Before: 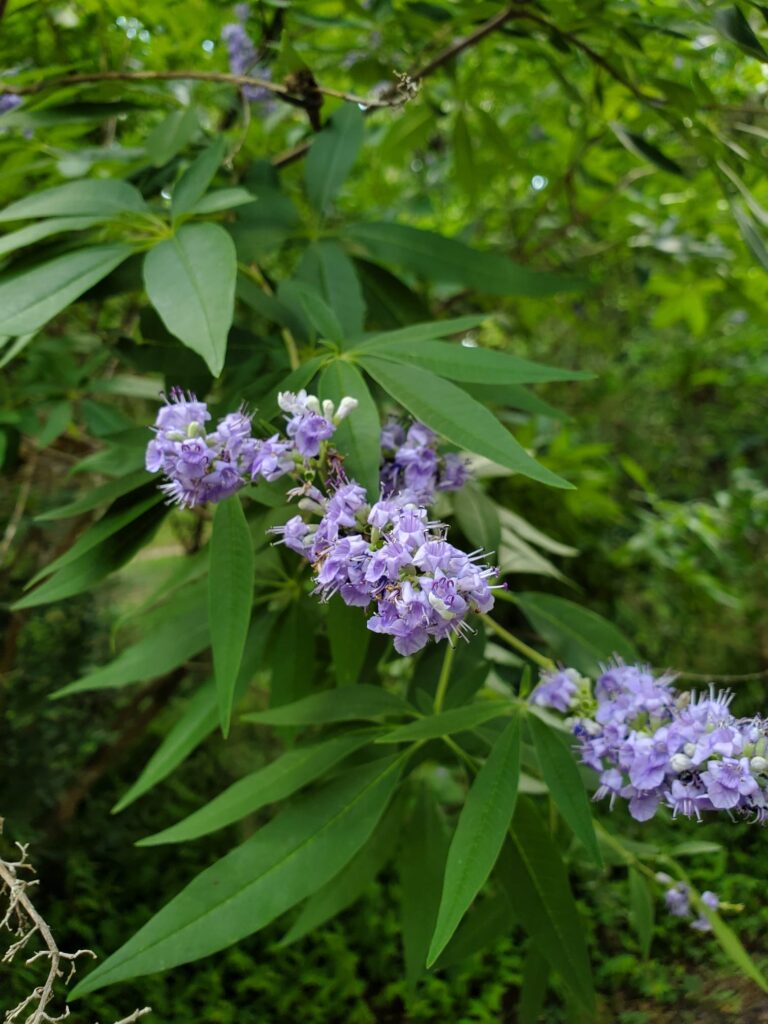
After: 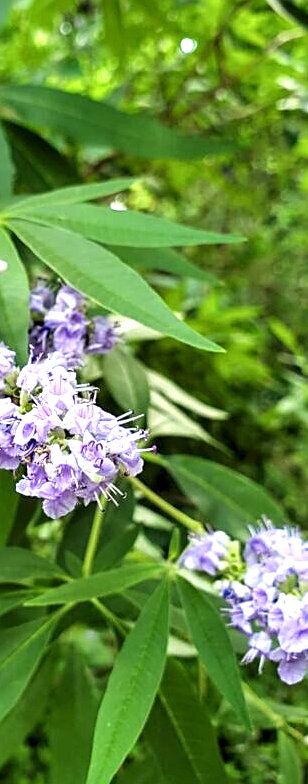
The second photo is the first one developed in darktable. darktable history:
crop: left 45.721%, top 13.393%, right 14.118%, bottom 10.01%
exposure: exposure 1.223 EV, compensate highlight preservation false
local contrast: highlights 25%, shadows 75%, midtone range 0.75
sharpen: on, module defaults
